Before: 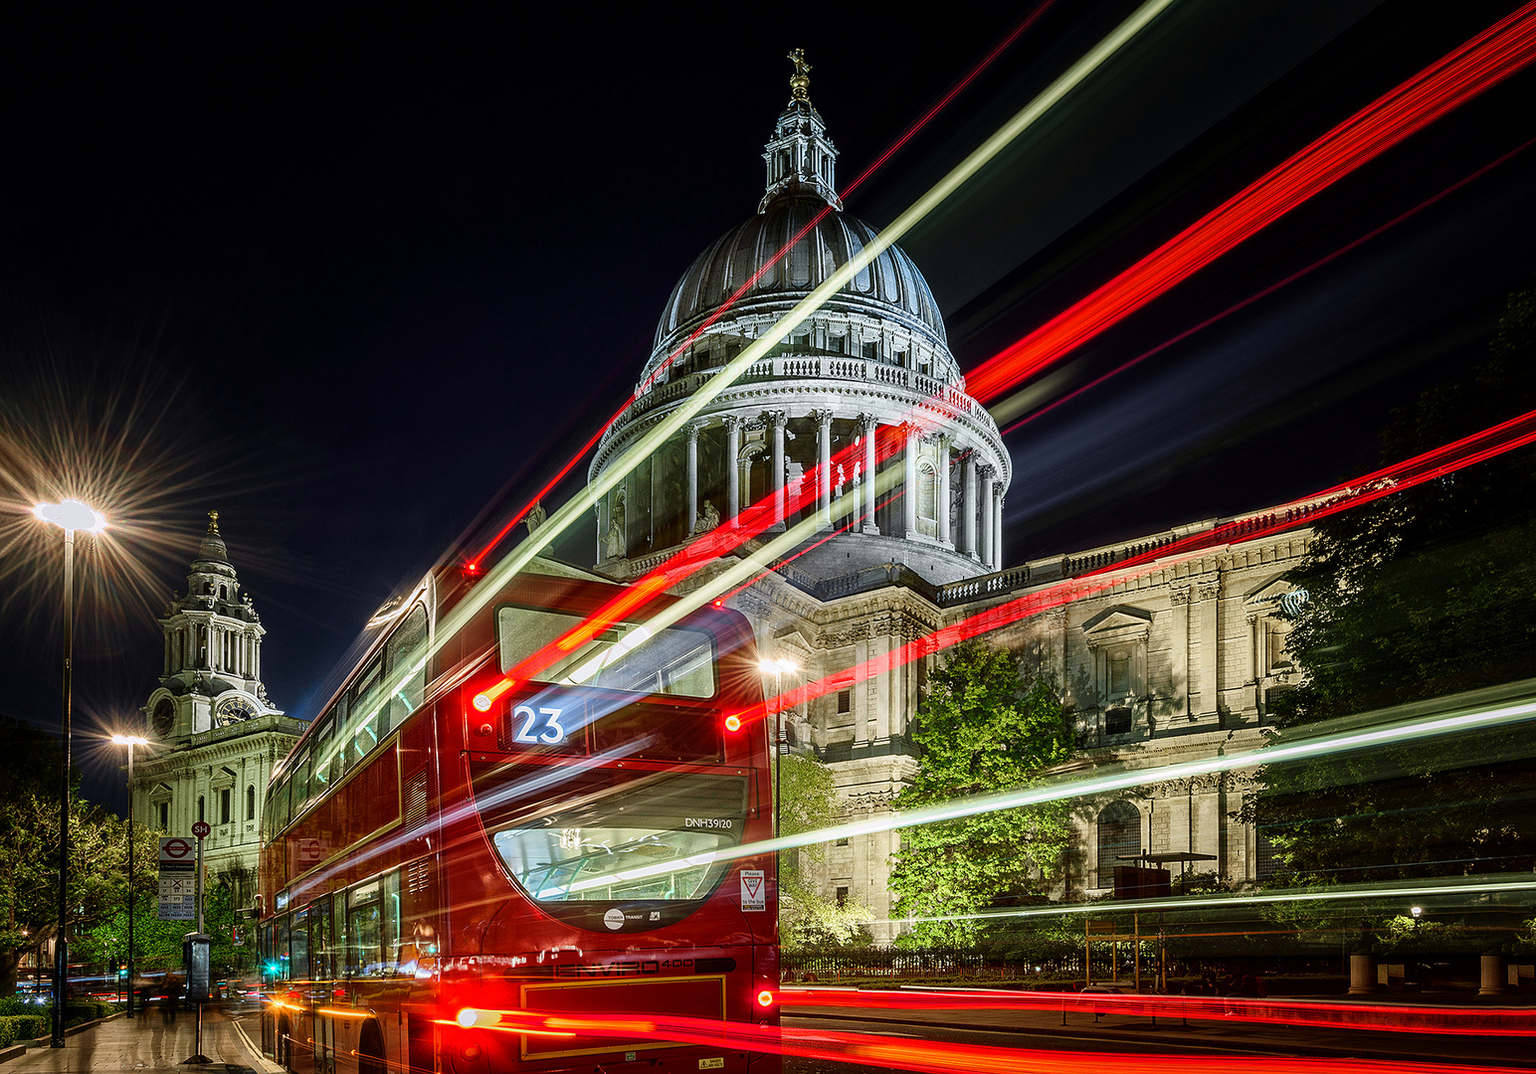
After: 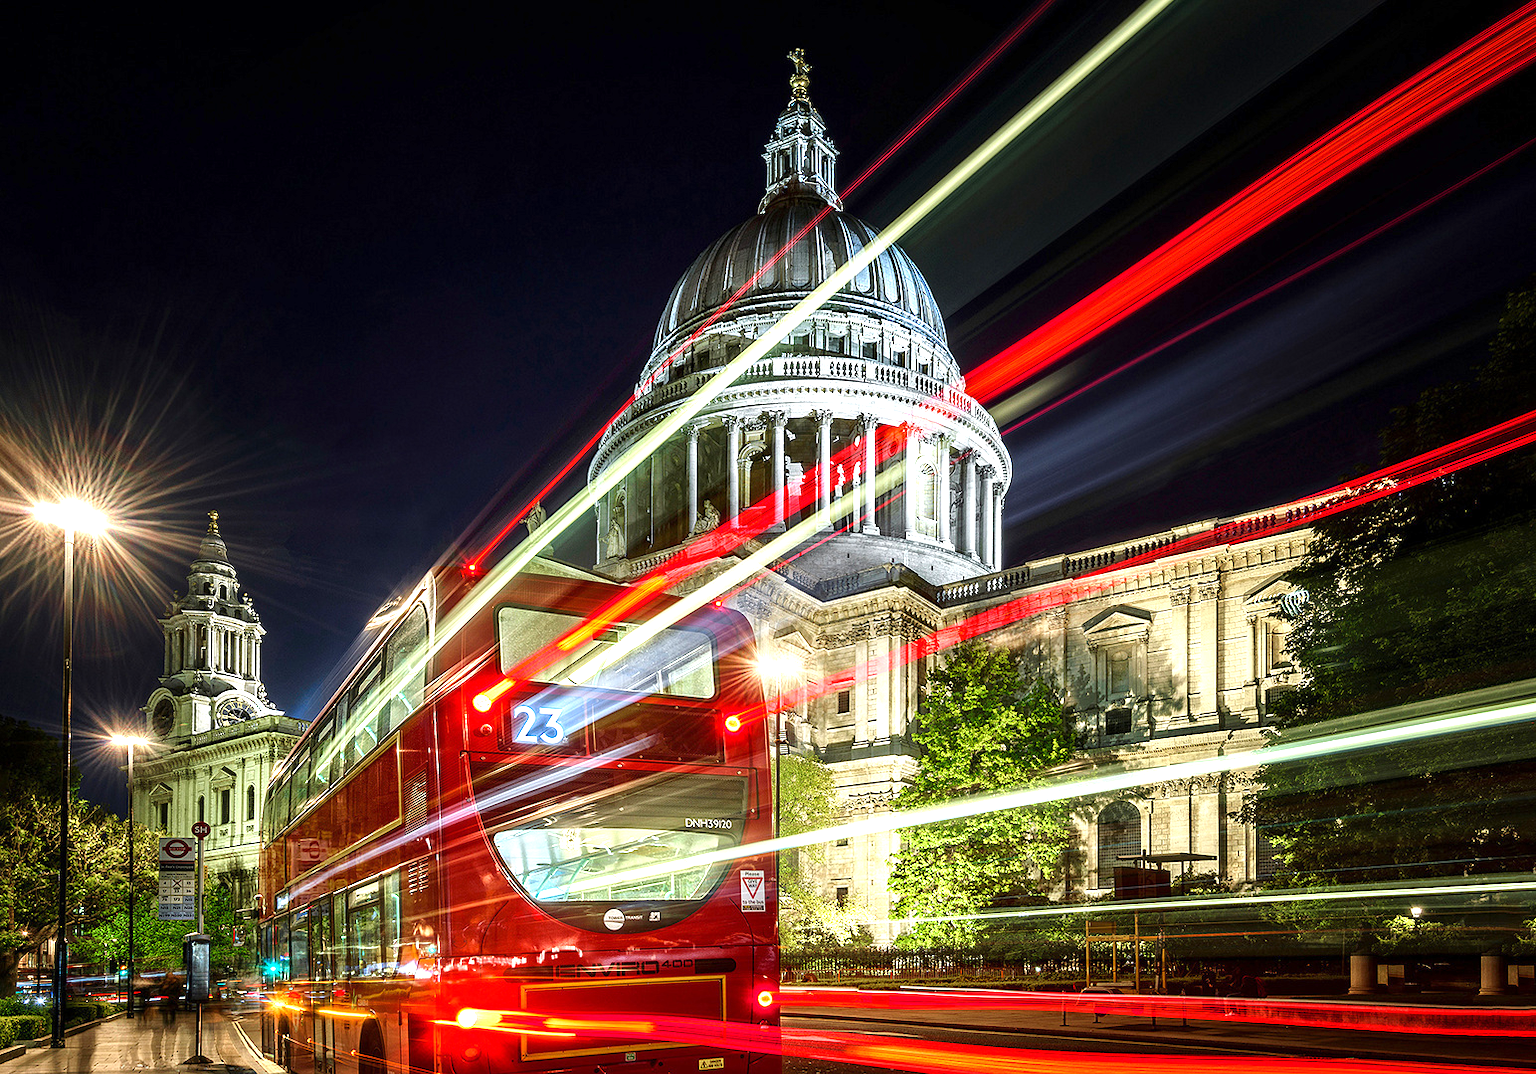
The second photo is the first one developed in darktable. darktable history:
exposure: exposure 1 EV, compensate highlight preservation false
levels: levels [0, 0.498, 1]
